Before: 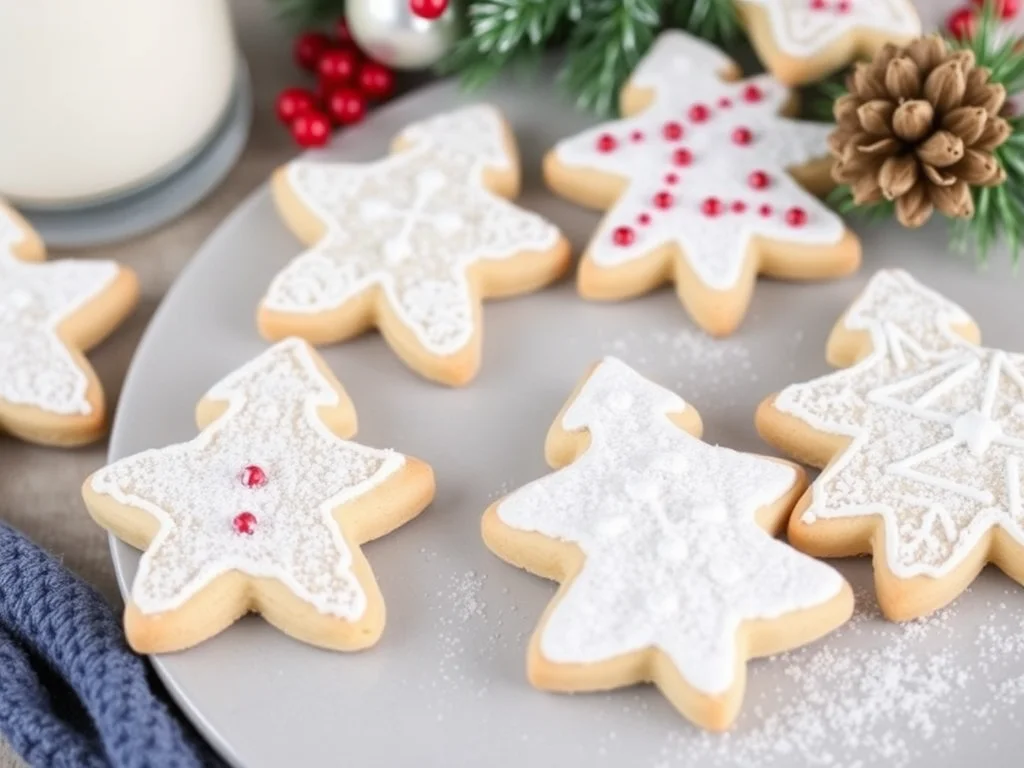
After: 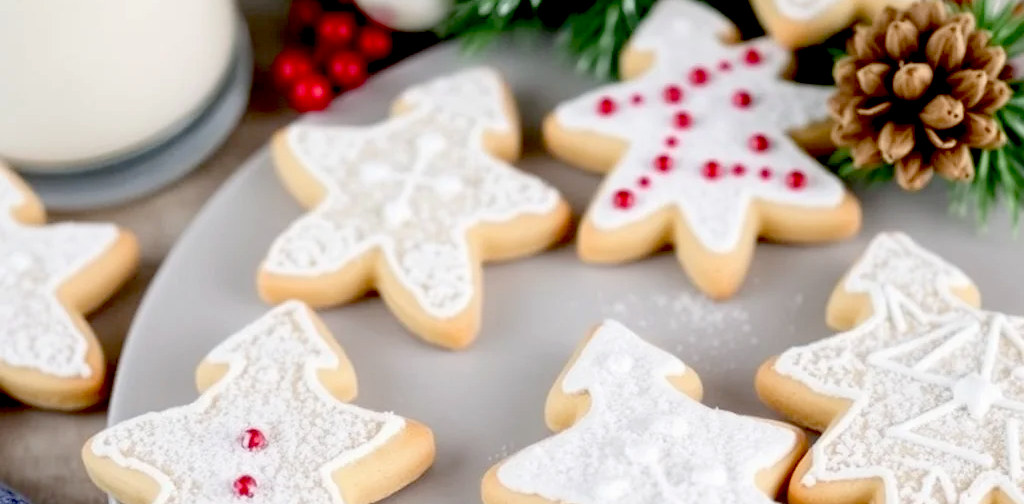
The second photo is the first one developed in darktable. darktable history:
crop and rotate: top 4.848%, bottom 29.503%
exposure: black level correction 0.056, compensate highlight preservation false
rotate and perspective: automatic cropping original format, crop left 0, crop top 0
